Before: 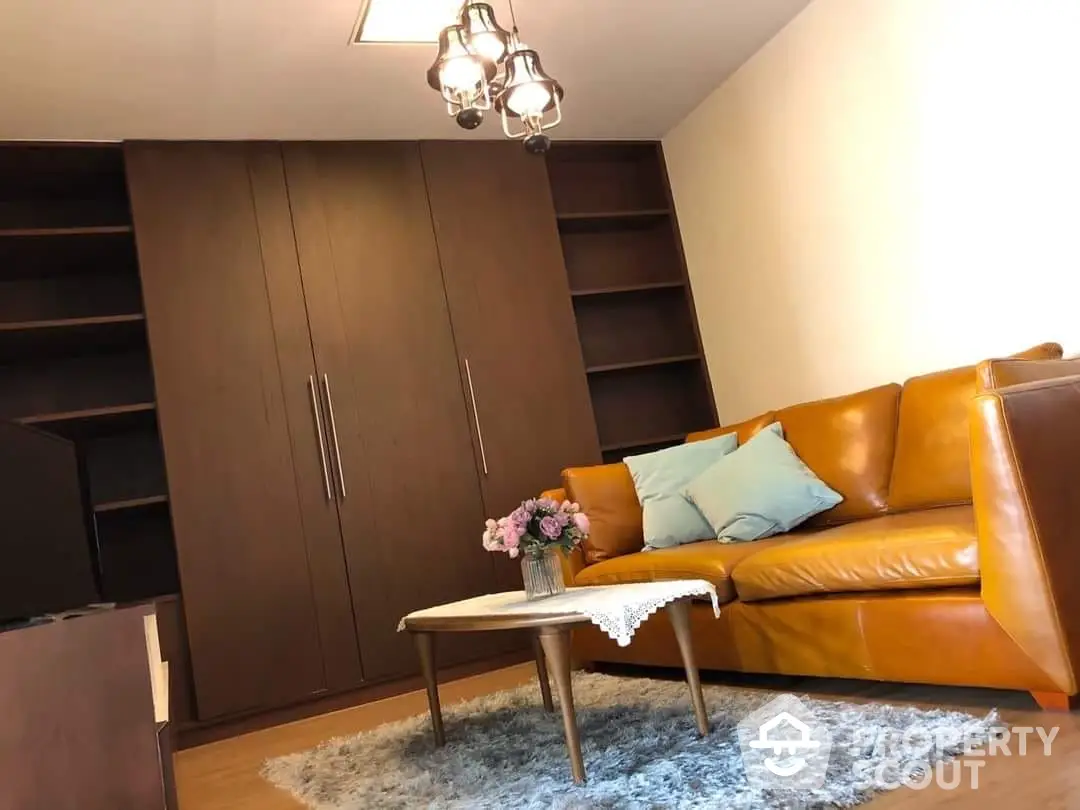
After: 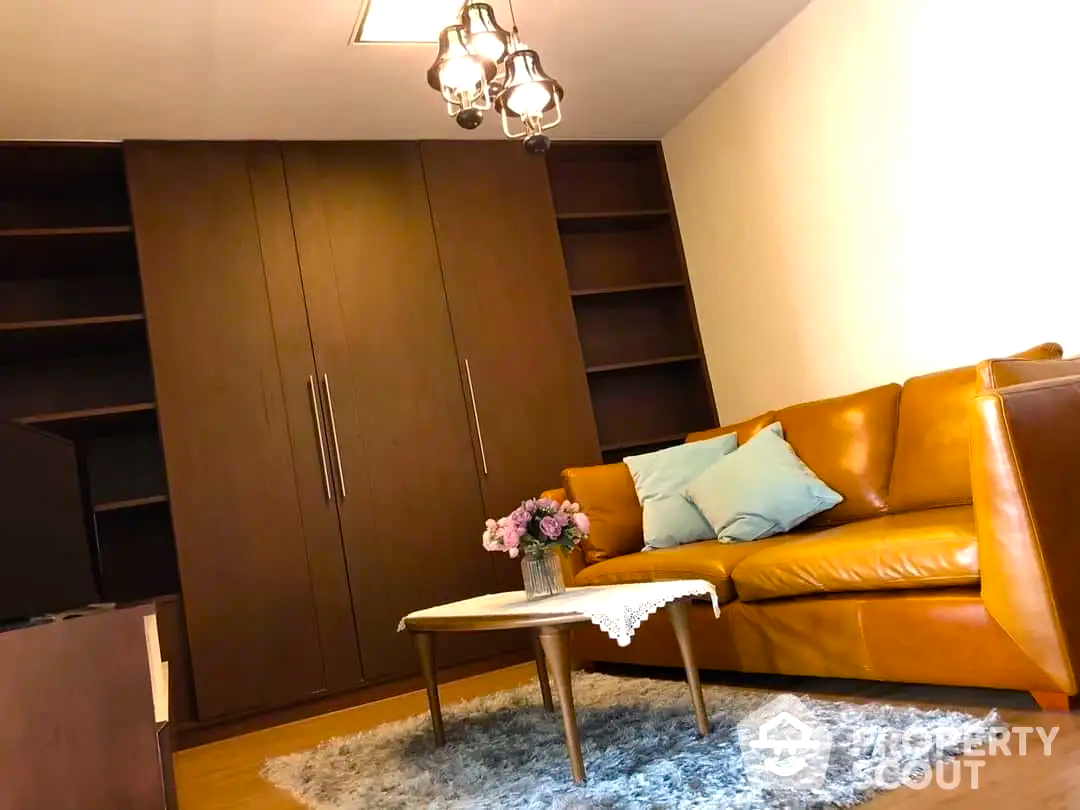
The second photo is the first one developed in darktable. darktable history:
color balance rgb: highlights gain › chroma 1.104%, highlights gain › hue 60.09°, perceptual saturation grading › global saturation 15.209%, perceptual saturation grading › highlights -19.004%, perceptual saturation grading › shadows 19.767%, global vibrance 30.171%, contrast 9.906%
